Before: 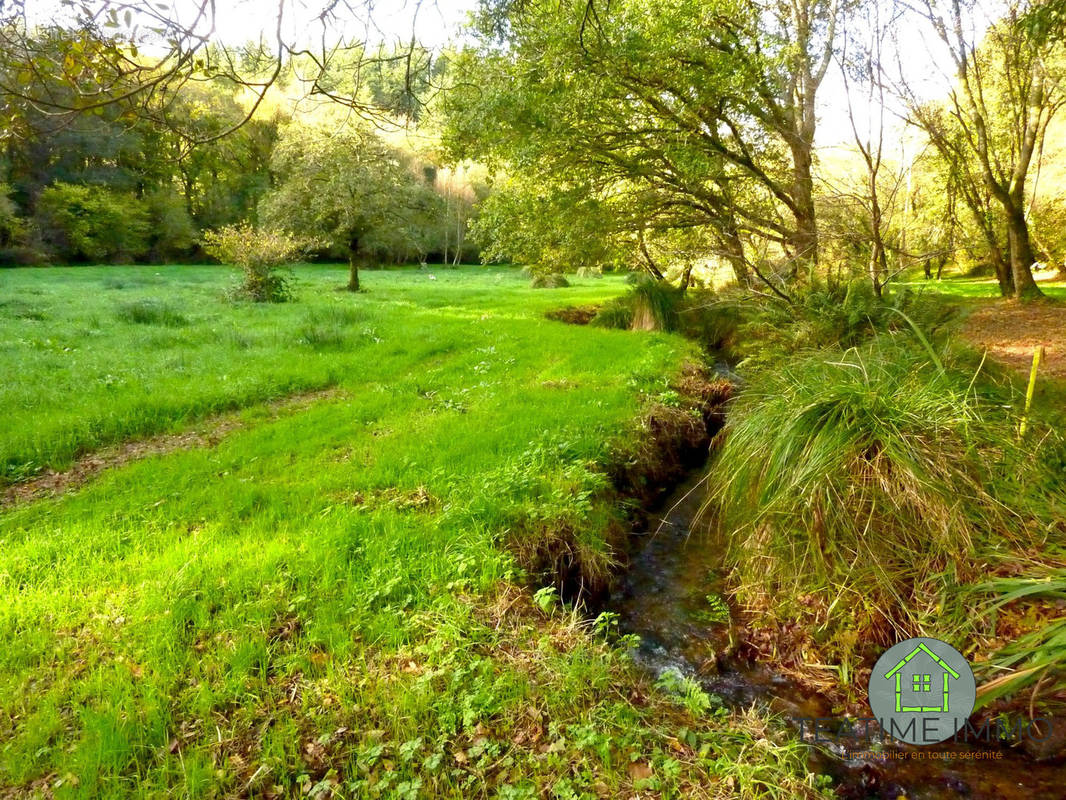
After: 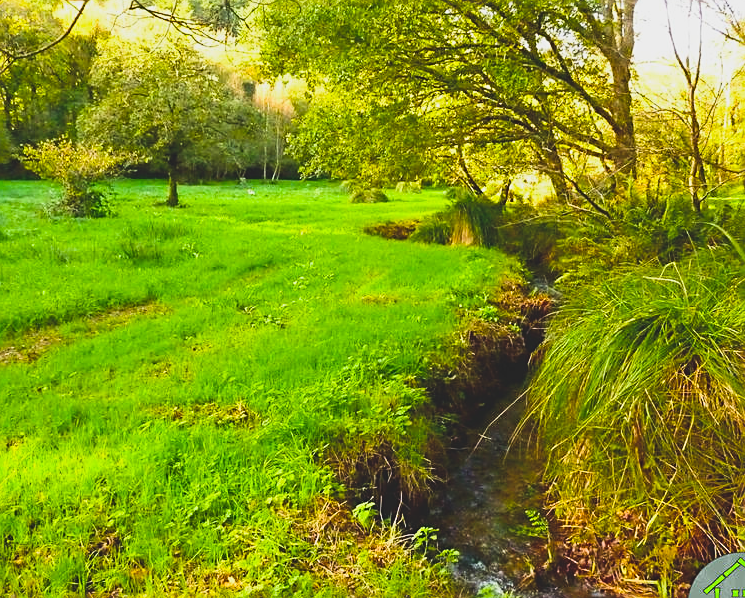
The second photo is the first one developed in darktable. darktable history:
crop and rotate: left 17.046%, top 10.659%, right 12.989%, bottom 14.553%
tone curve: curves: ch0 [(0, 0.032) (0.181, 0.156) (0.751, 0.829) (1, 1)], color space Lab, linked channels, preserve colors none
exposure: black level correction -0.025, exposure -0.117 EV, compensate highlight preservation false
sharpen: on, module defaults
sigmoid: contrast 1.22, skew 0.65
color balance rgb: perceptual saturation grading › global saturation 30%, global vibrance 20%
rgb levels: preserve colors max RGB
